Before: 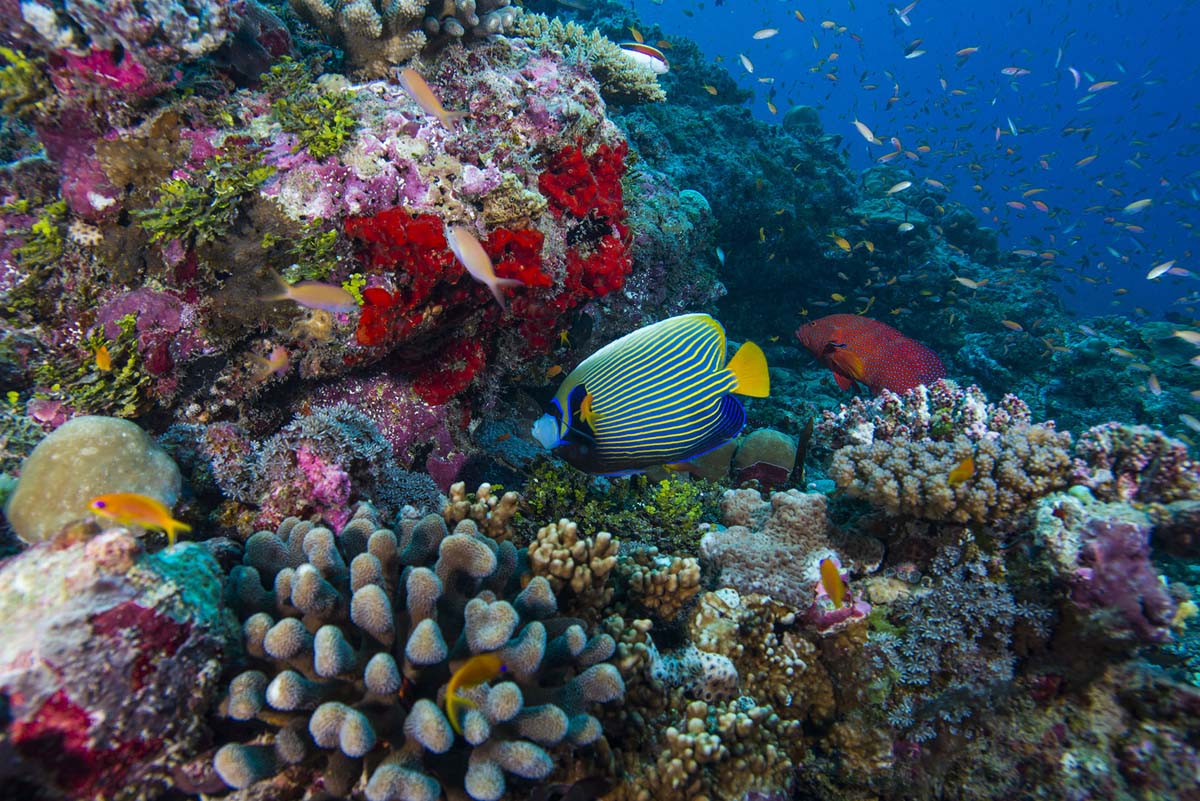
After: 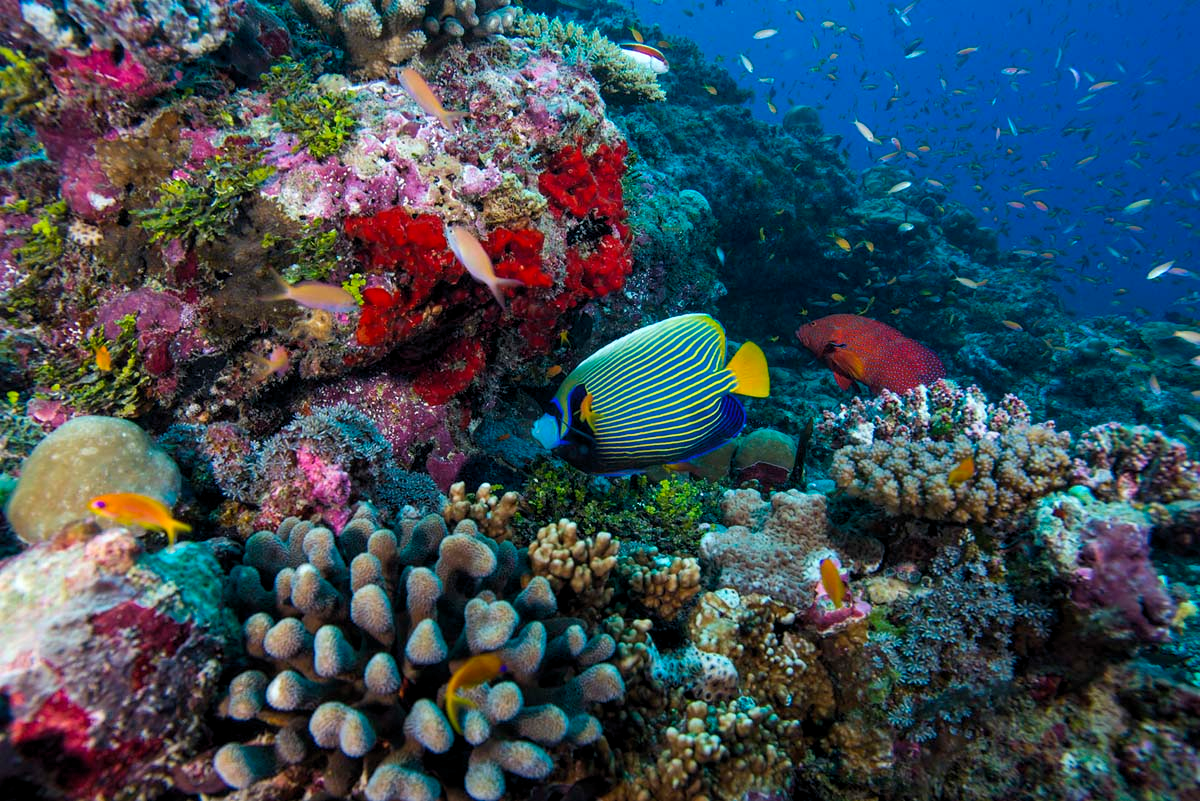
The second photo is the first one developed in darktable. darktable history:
levels: white 99.94%, levels [0.016, 0.492, 0.969]
